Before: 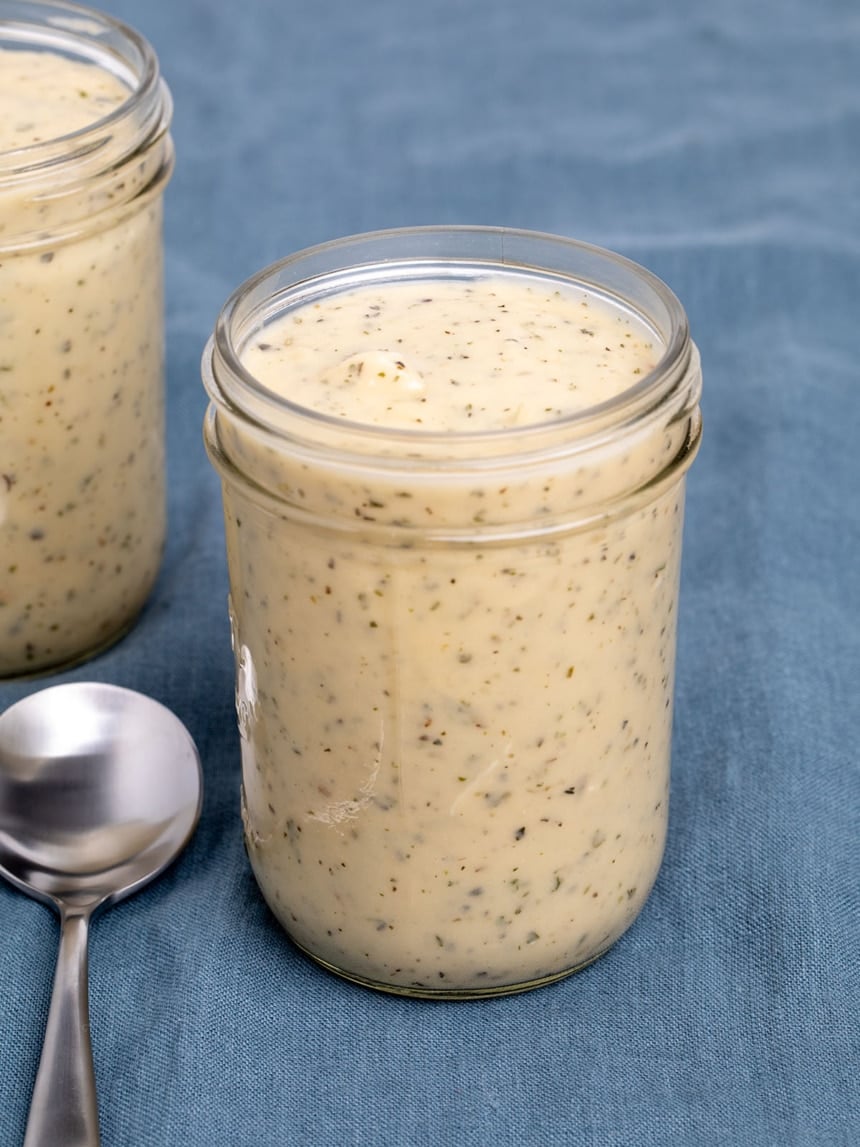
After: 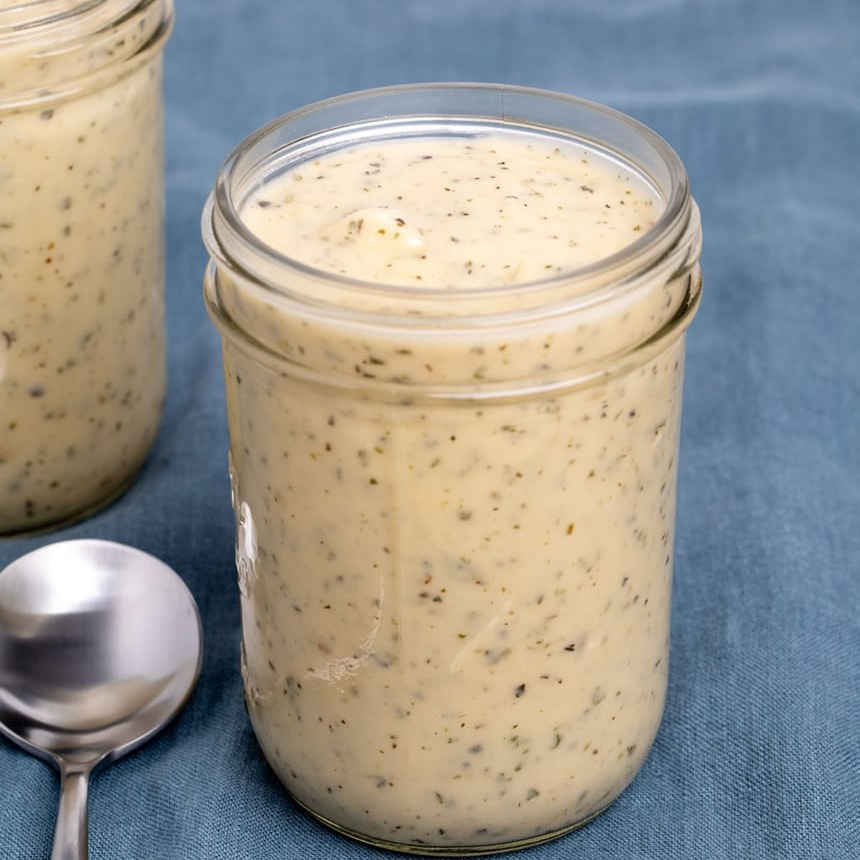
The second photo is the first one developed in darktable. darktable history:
crop and rotate: top 12.5%, bottom 12.5%
white balance: emerald 1
